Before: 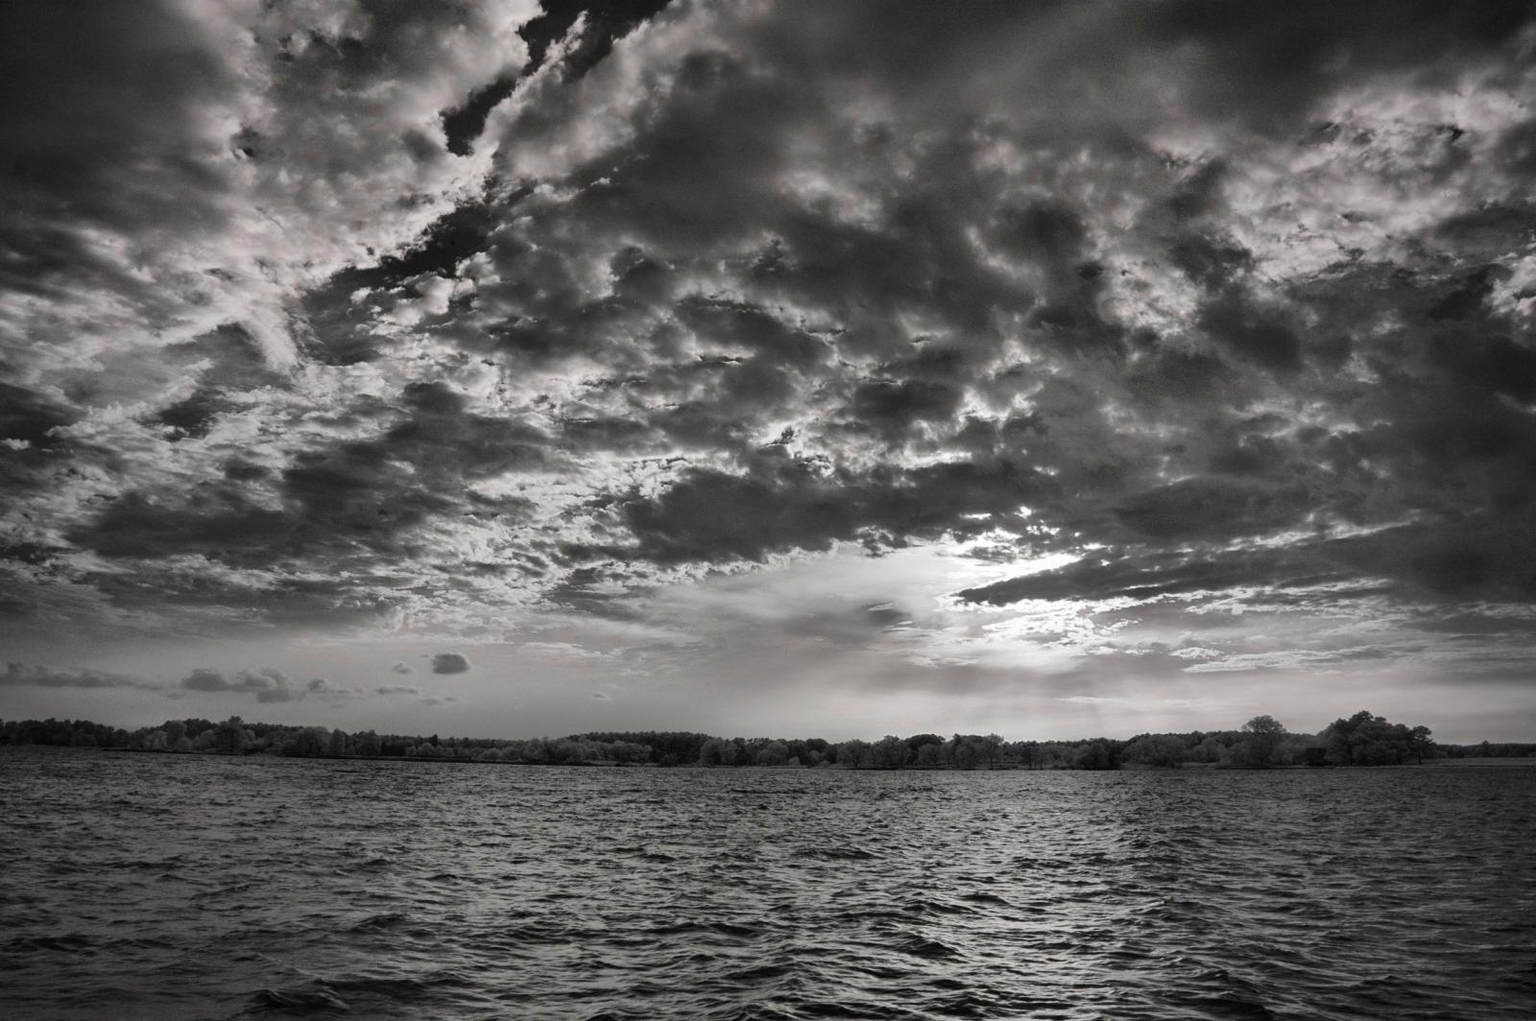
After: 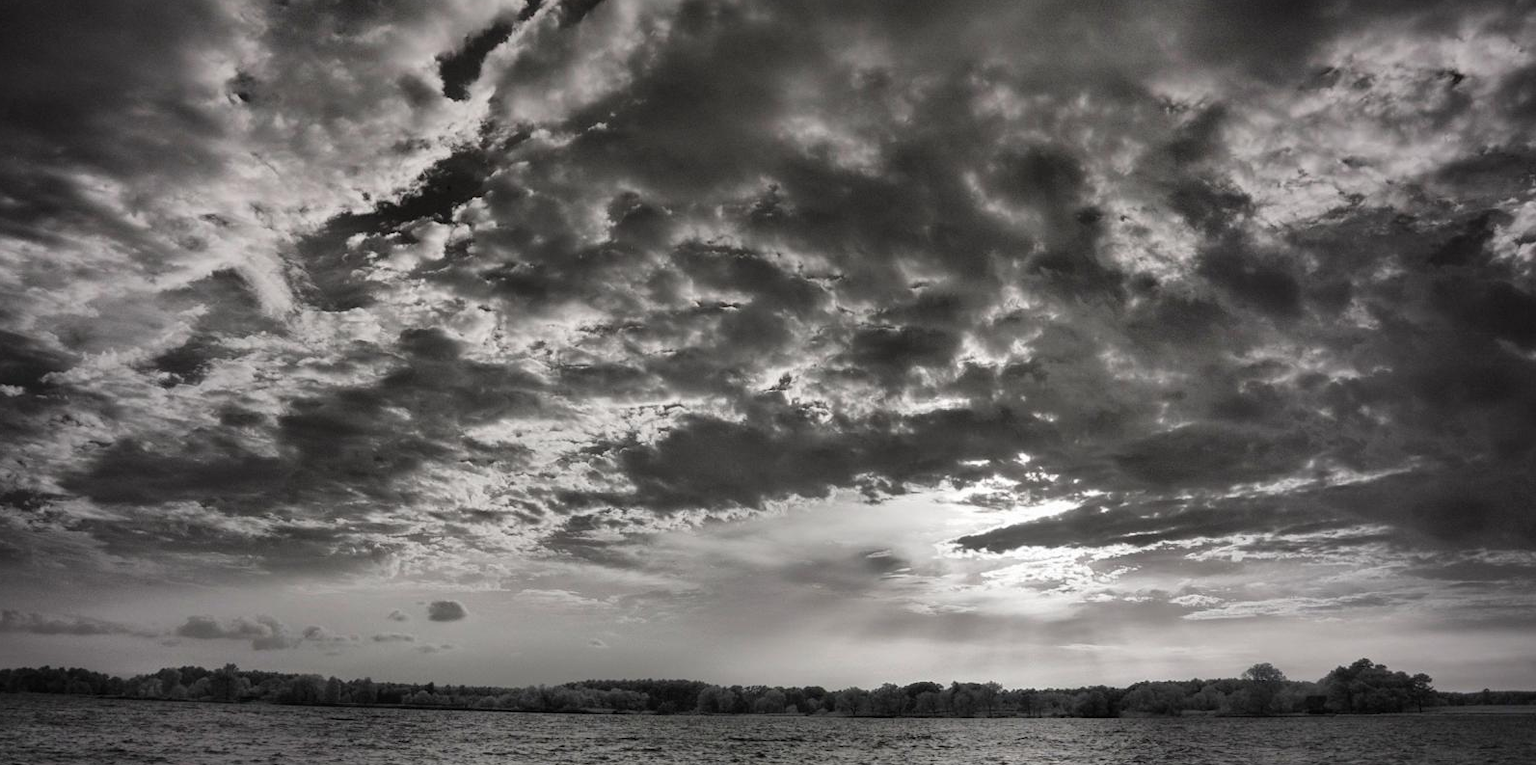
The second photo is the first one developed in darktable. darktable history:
crop: left 0.4%, top 5.497%, bottom 19.872%
exposure: compensate highlight preservation false
